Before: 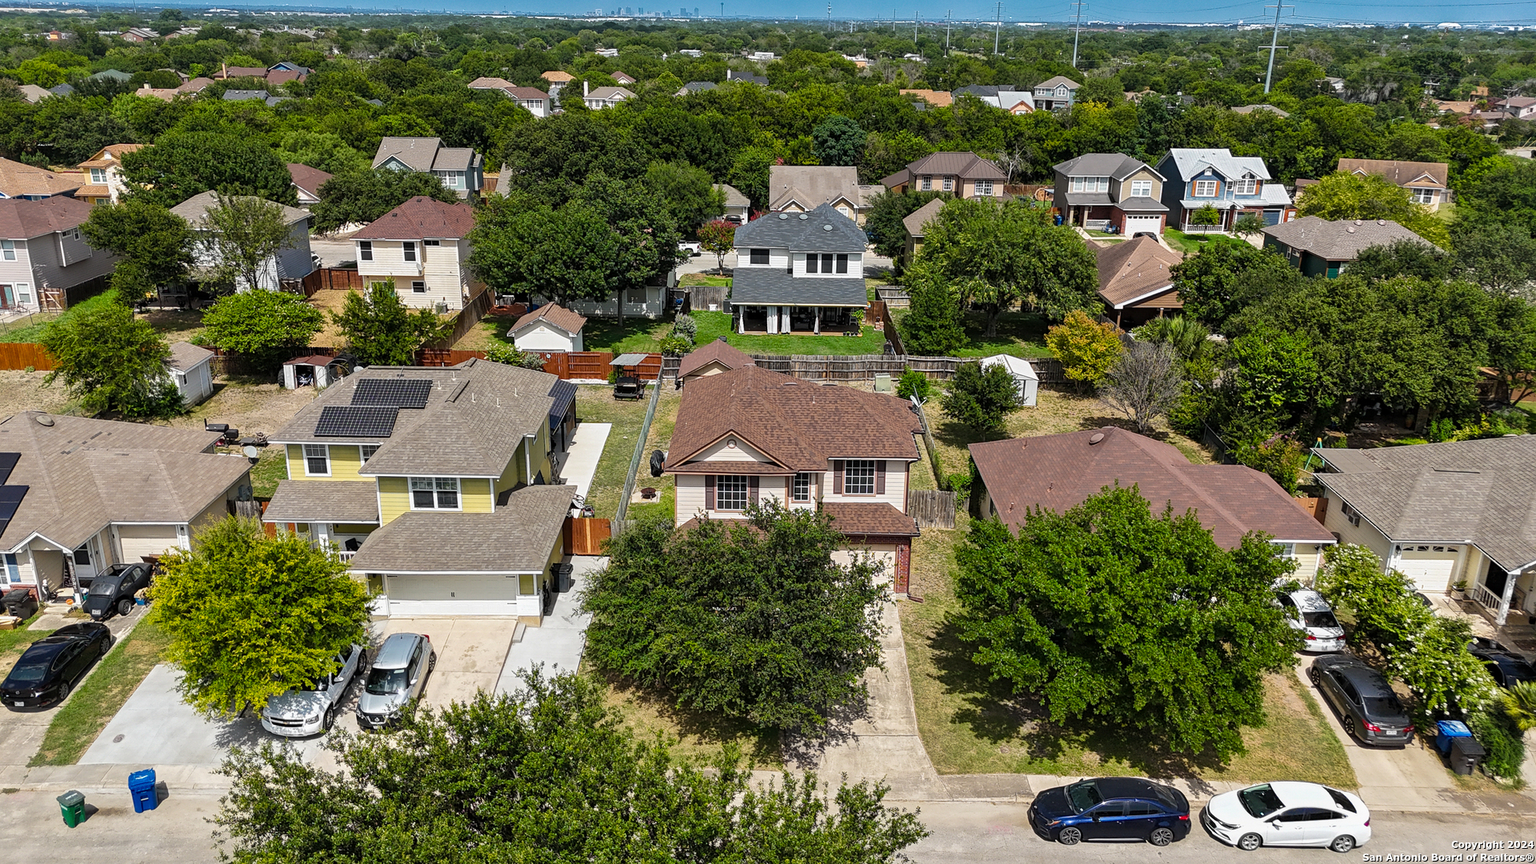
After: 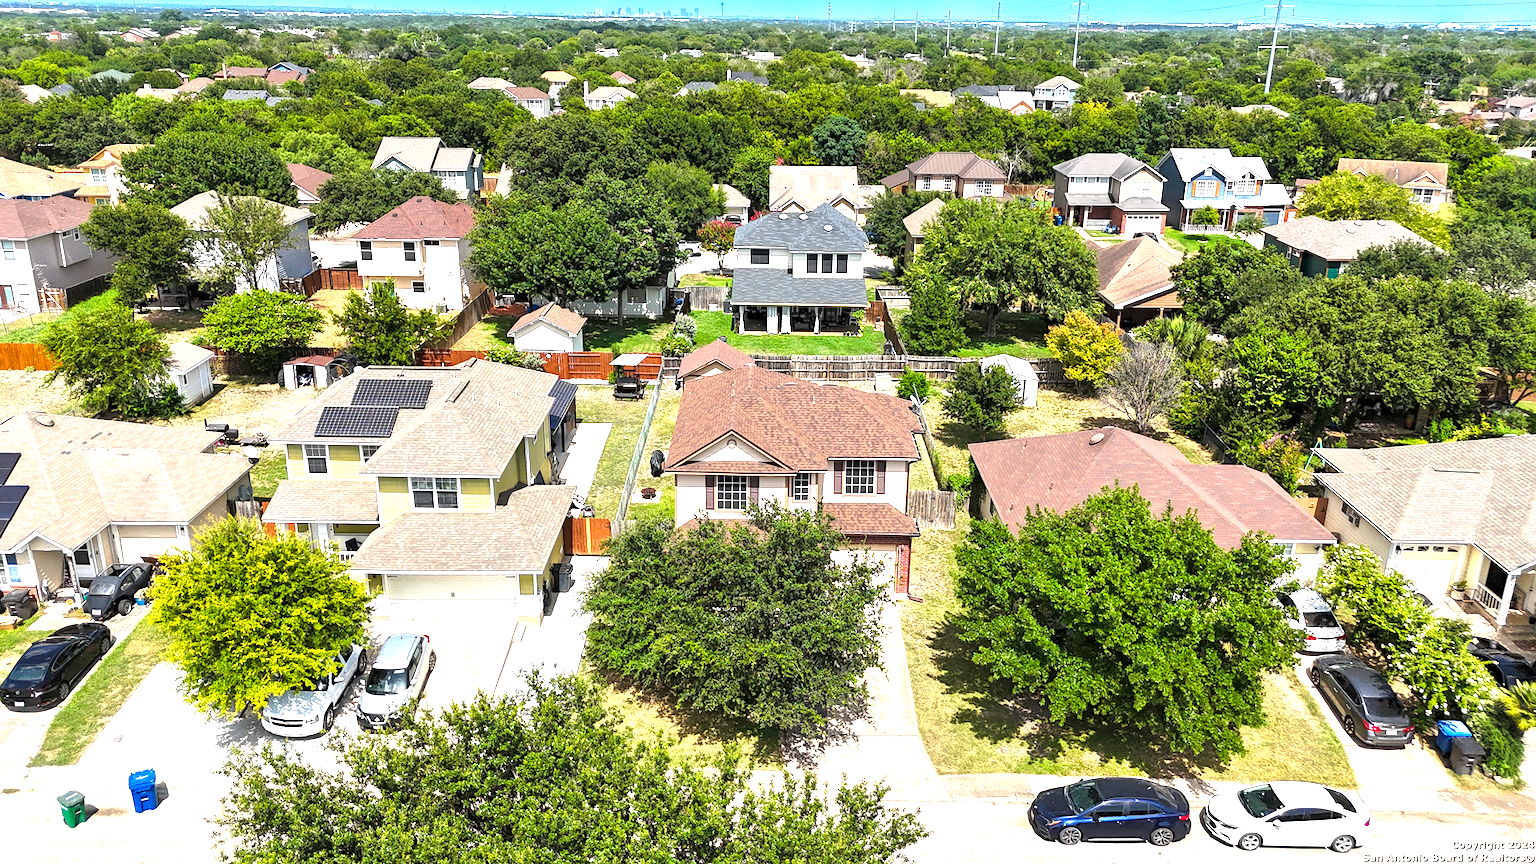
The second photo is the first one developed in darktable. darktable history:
exposure: exposure 1.492 EV, compensate exposure bias true, compensate highlight preservation false
